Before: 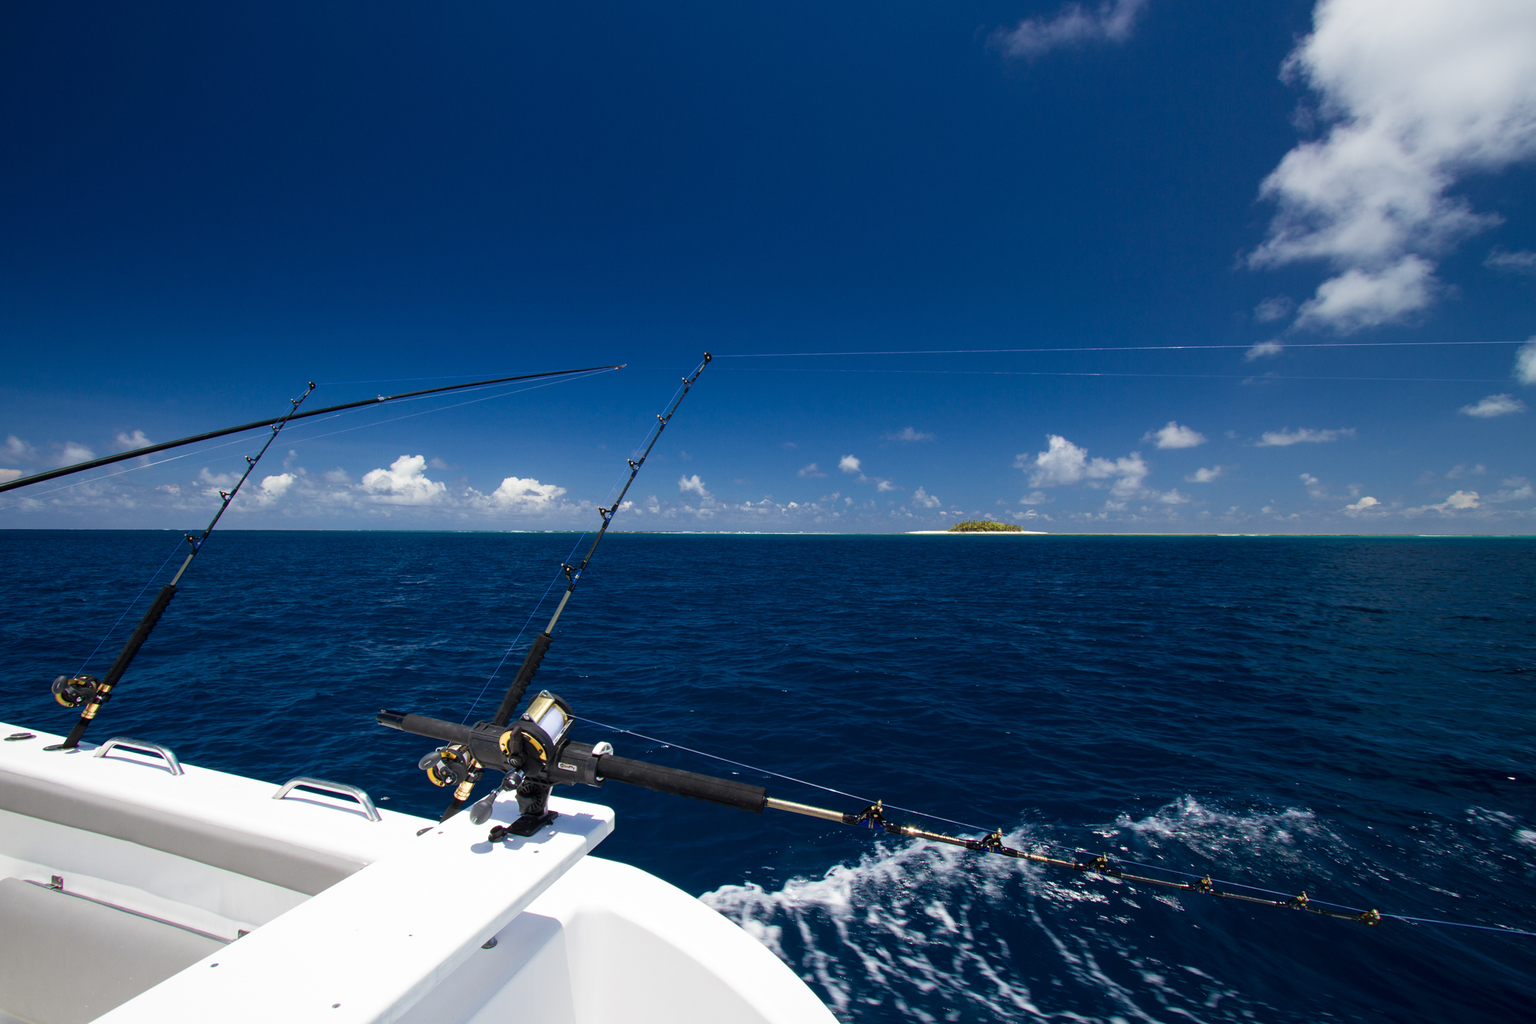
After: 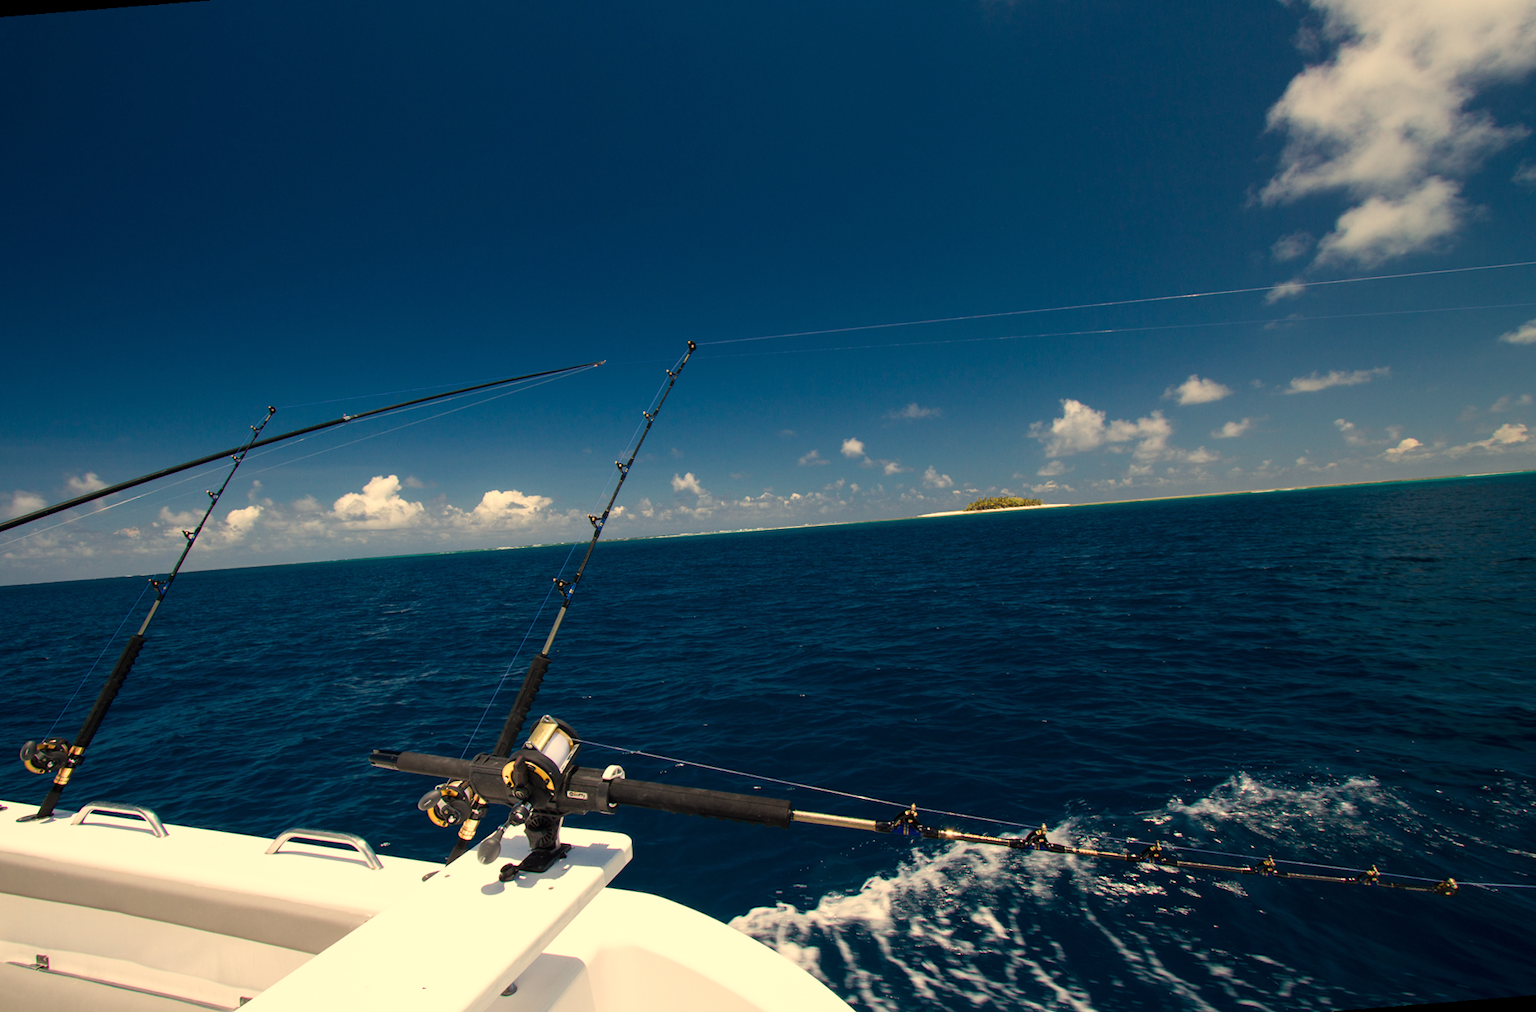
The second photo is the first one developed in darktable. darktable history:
rotate and perspective: rotation -4.57°, crop left 0.054, crop right 0.944, crop top 0.087, crop bottom 0.914
white balance: red 1.138, green 0.996, blue 0.812
